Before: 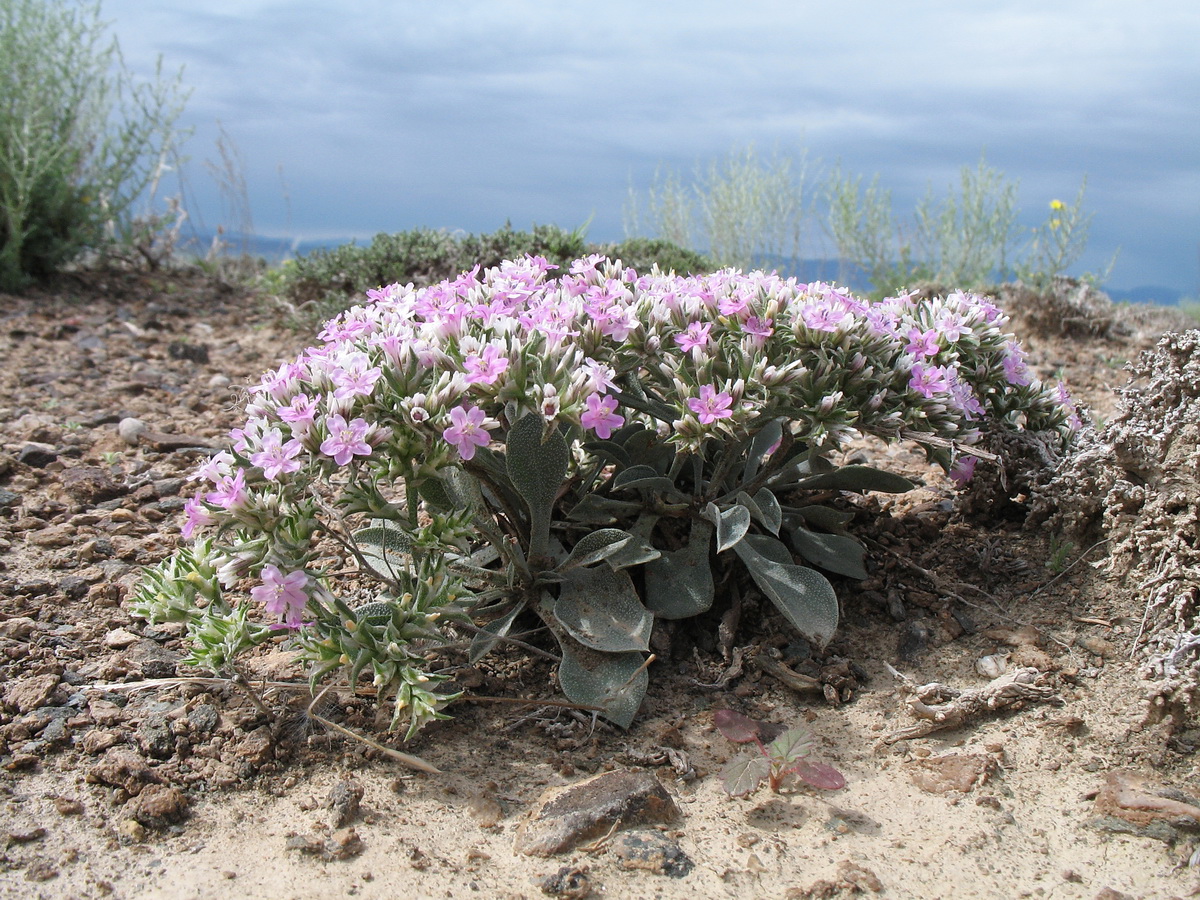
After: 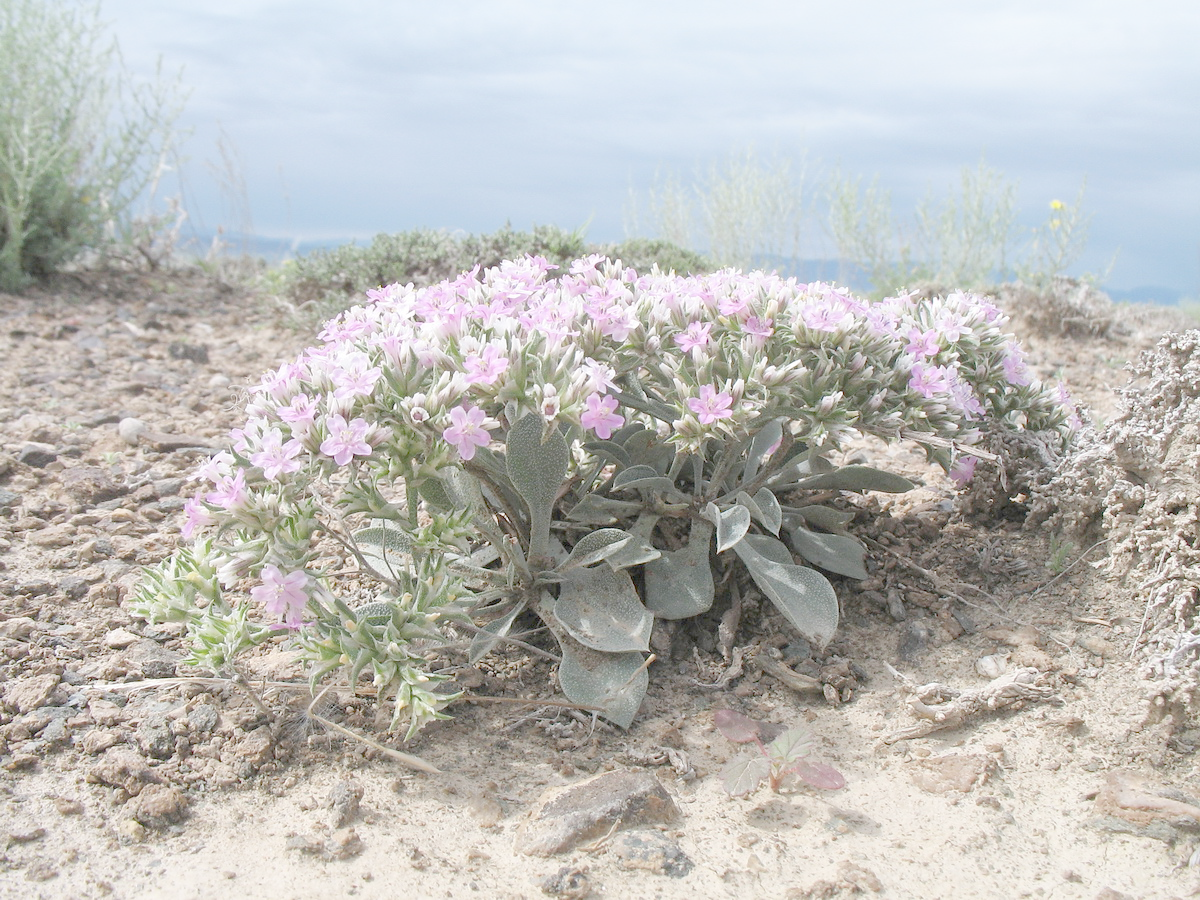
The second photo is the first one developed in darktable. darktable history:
rotate and perspective: automatic cropping original format, crop left 0, crop top 0
